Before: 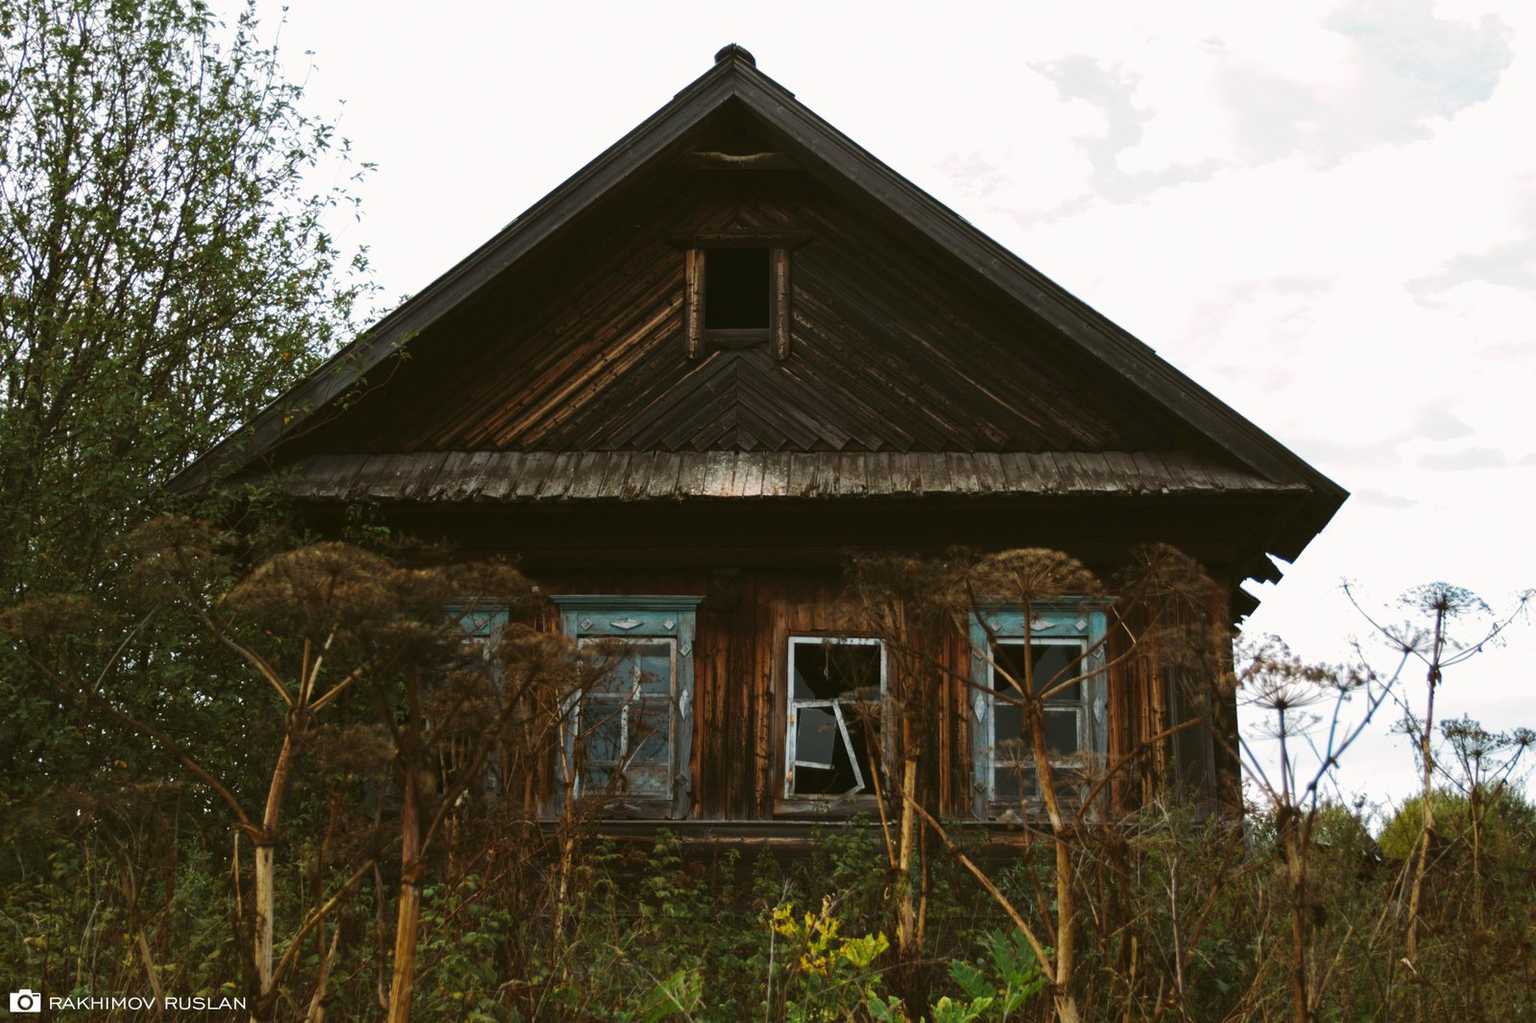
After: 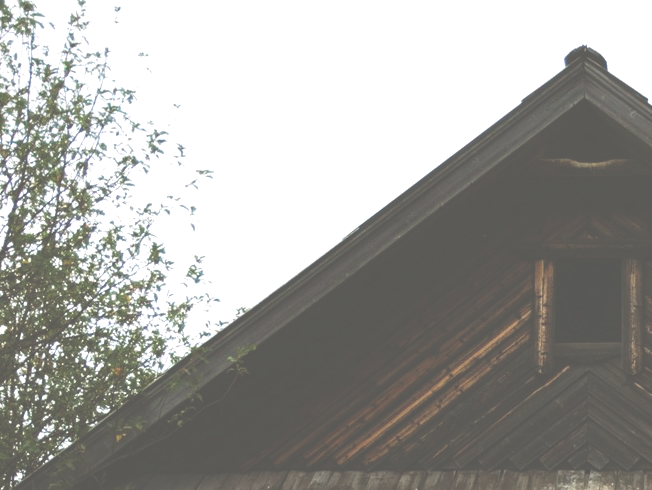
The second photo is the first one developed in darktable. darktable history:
exposure: black level correction -0.071, exposure 0.502 EV, compensate highlight preservation false
crop and rotate: left 11.251%, top 0.053%, right 47.989%, bottom 53.896%
